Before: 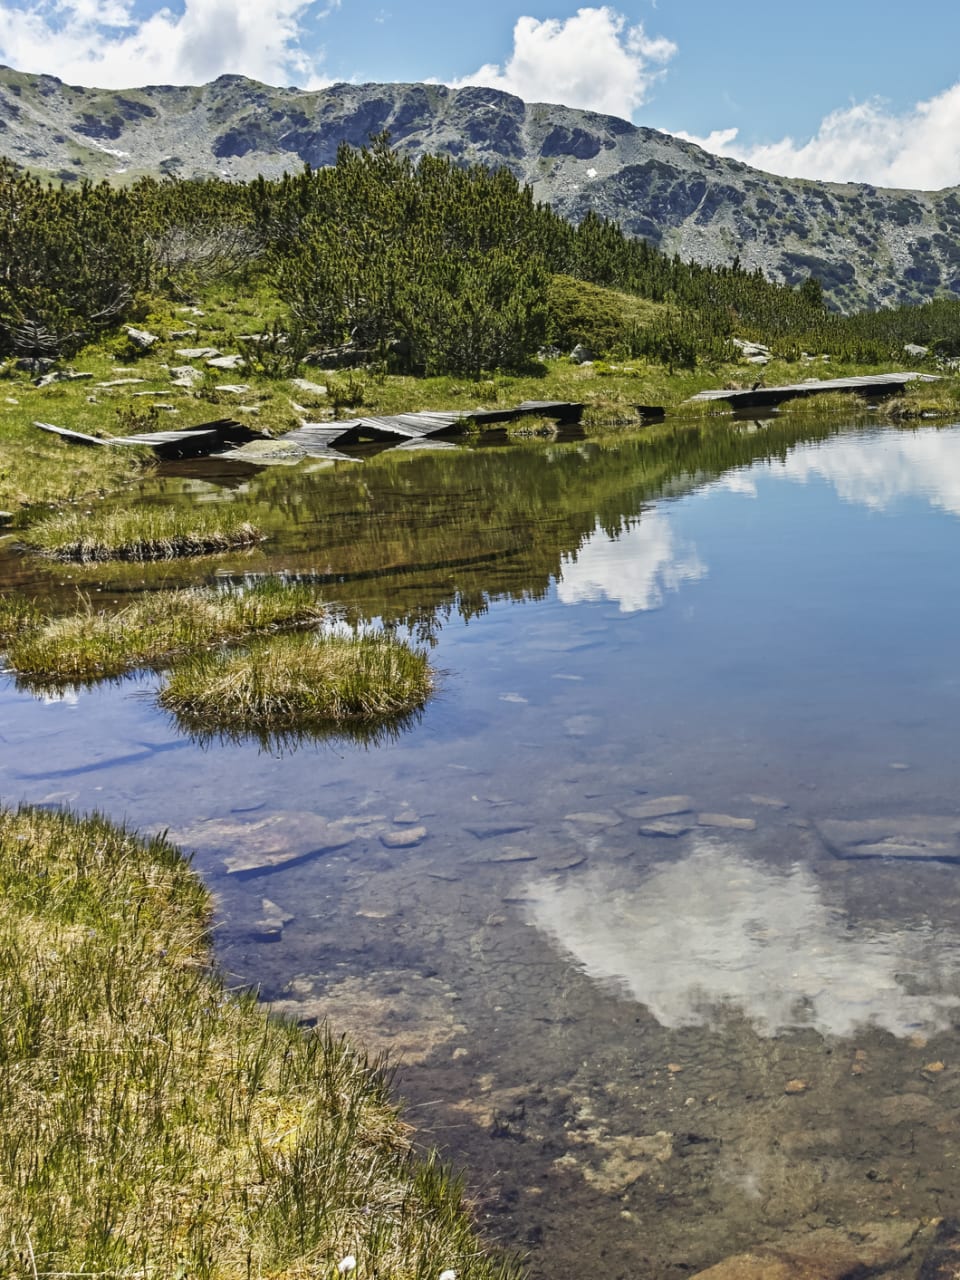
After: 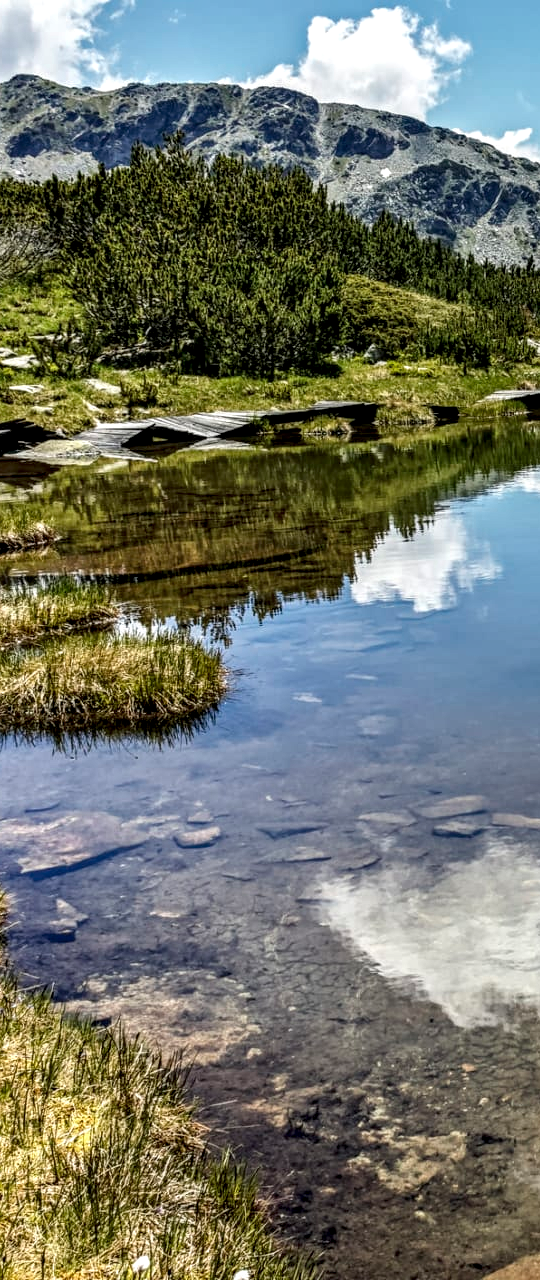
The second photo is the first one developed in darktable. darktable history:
local contrast: highlights 20%, shadows 70%, detail 170%
crop: left 21.496%, right 22.254%
